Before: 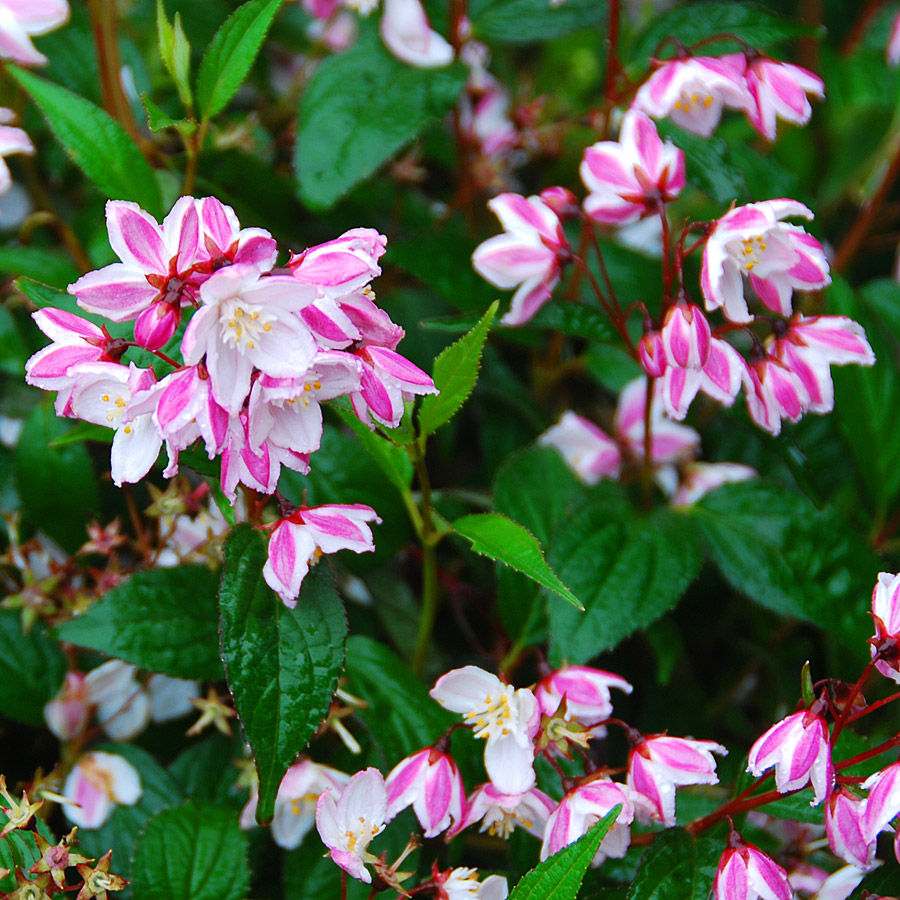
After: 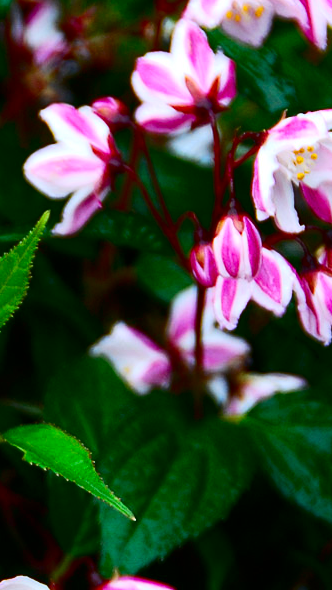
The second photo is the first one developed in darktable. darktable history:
crop and rotate: left 49.936%, top 10.094%, right 13.136%, bottom 24.256%
contrast brightness saturation: contrast 0.32, brightness -0.08, saturation 0.17
